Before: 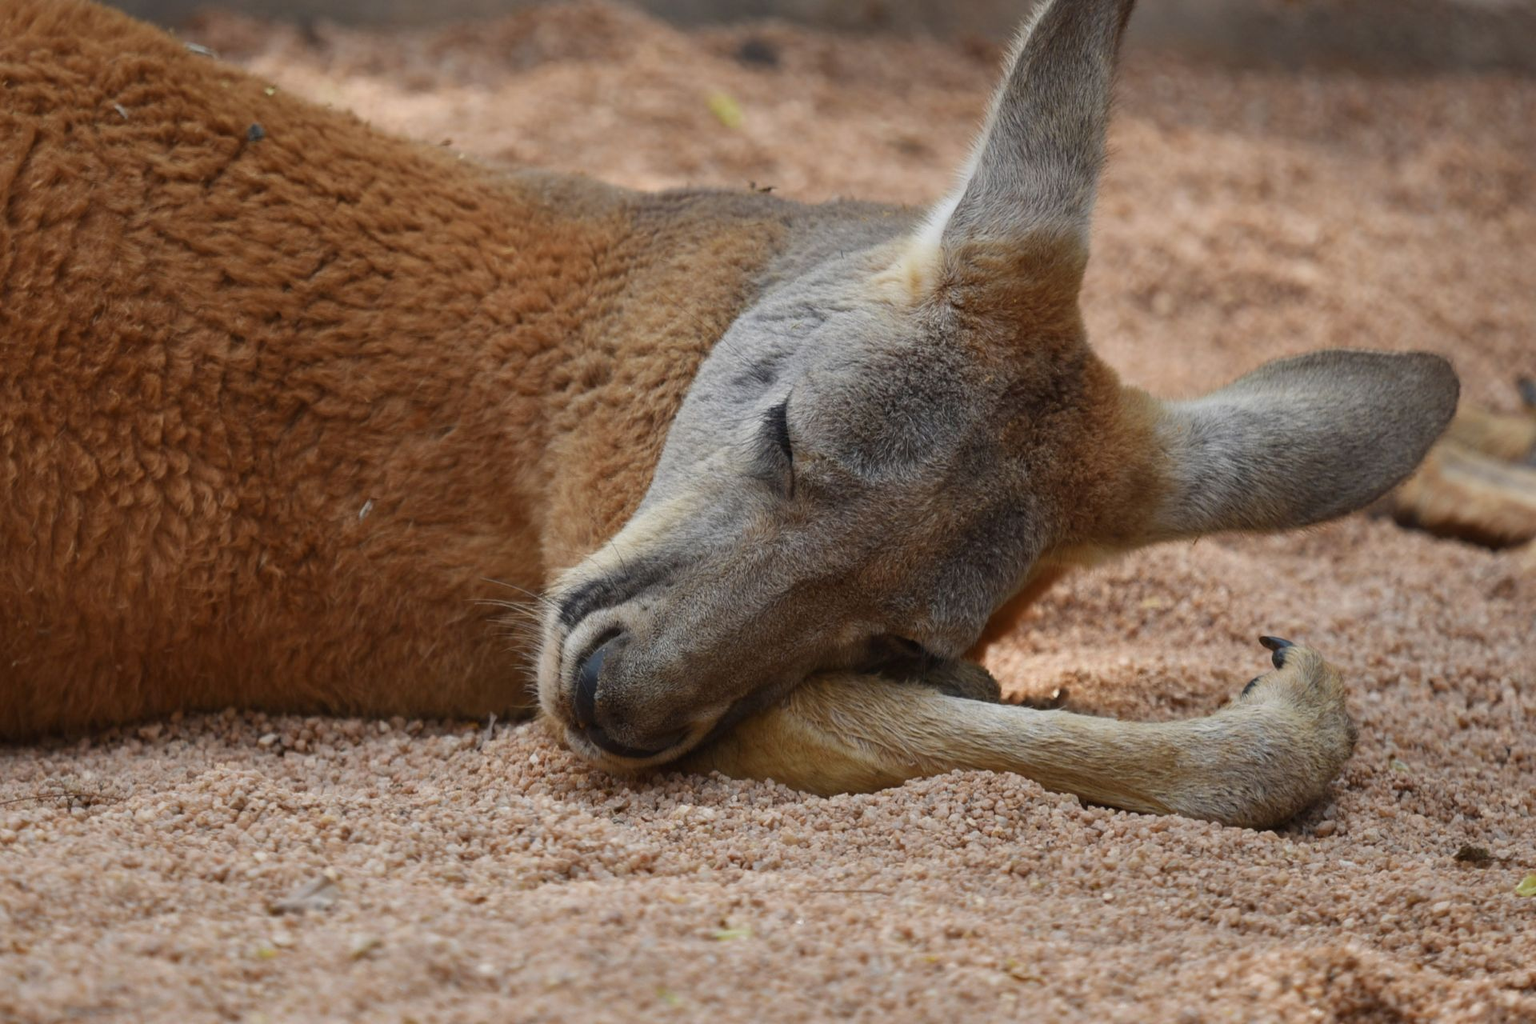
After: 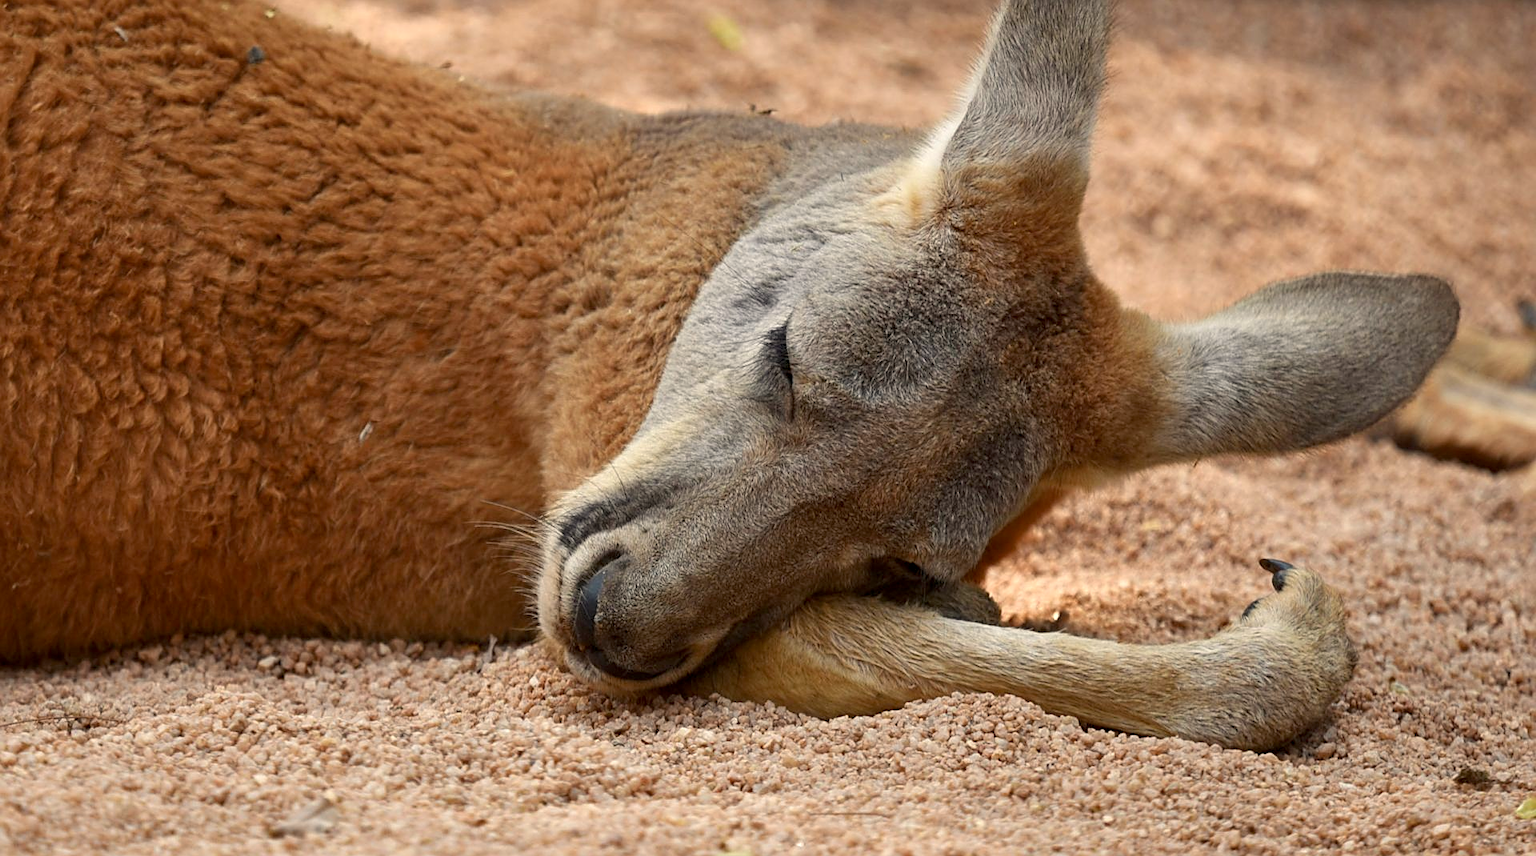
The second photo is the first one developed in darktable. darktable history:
crop: top 7.625%, bottom 8.027%
sharpen: on, module defaults
exposure: black level correction 0.005, exposure 0.417 EV, compensate highlight preservation false
white balance: red 1.045, blue 0.932
